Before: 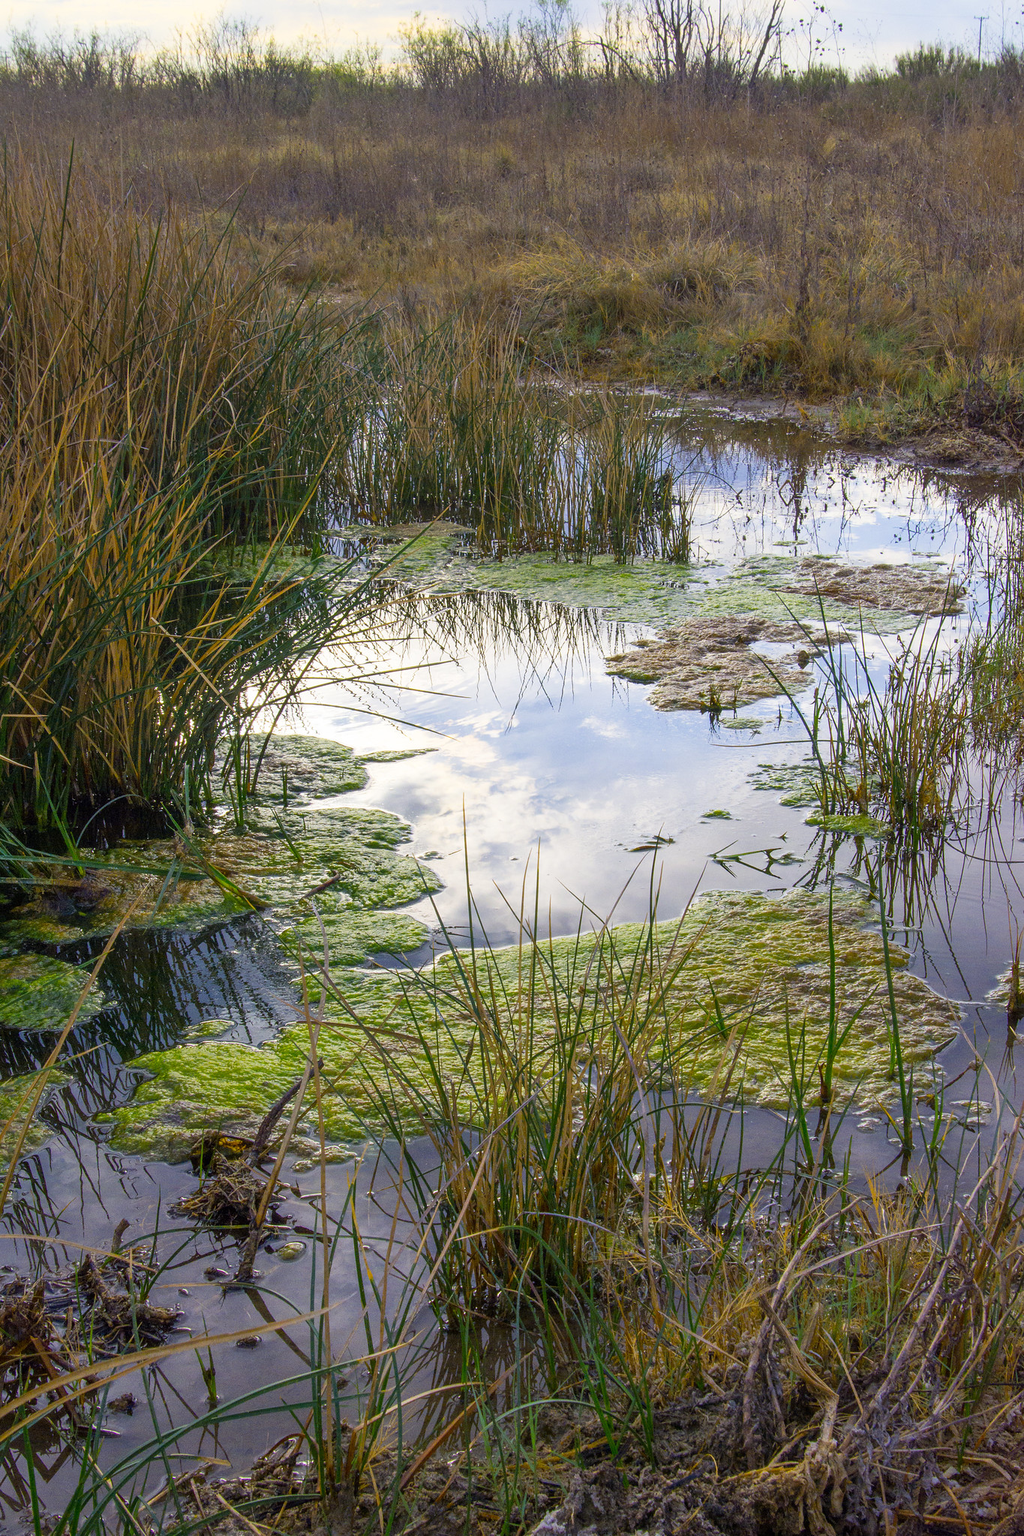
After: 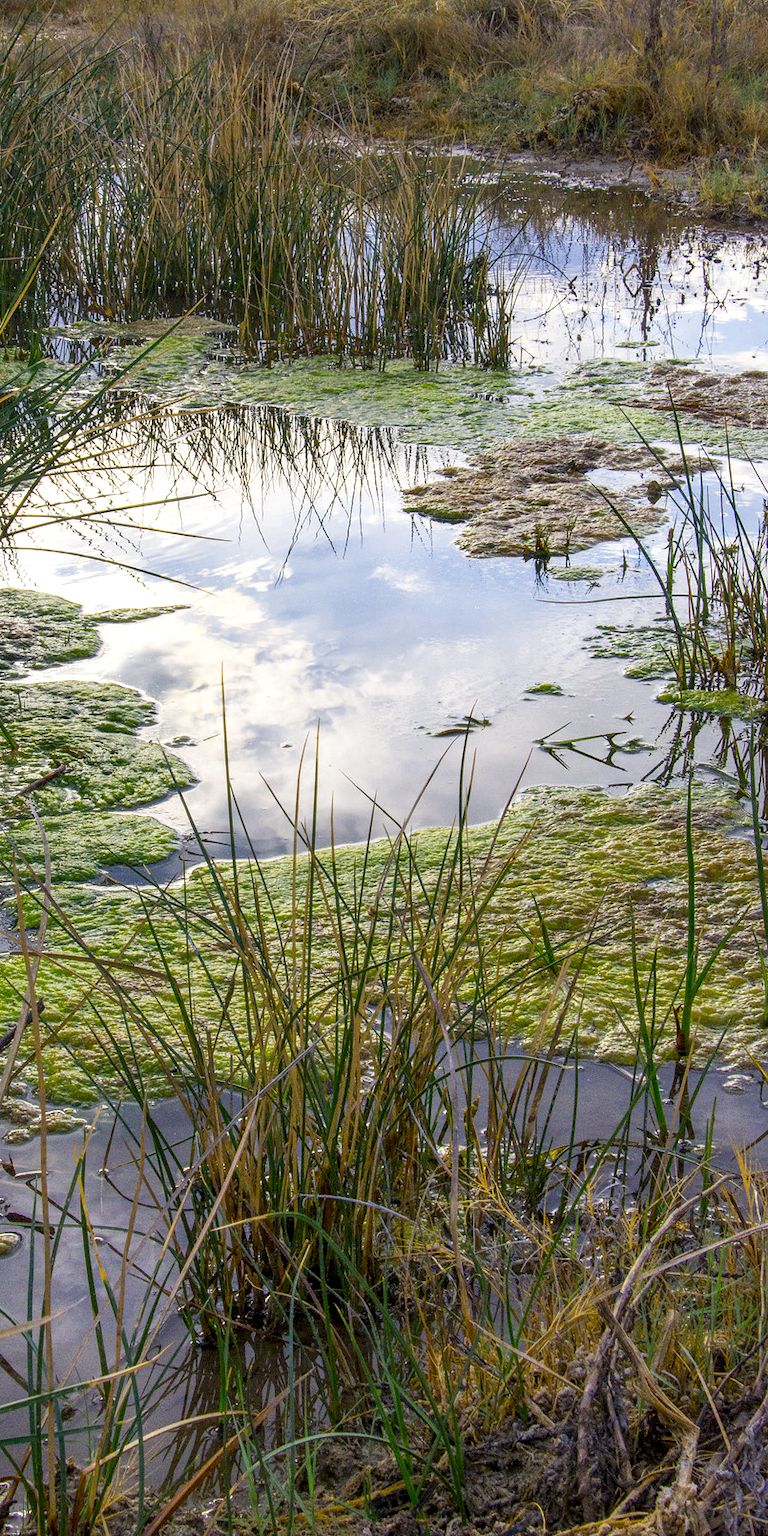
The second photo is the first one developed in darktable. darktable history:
crop and rotate: left 28.256%, top 17.734%, right 12.656%, bottom 3.573%
local contrast: highlights 83%, shadows 81%
